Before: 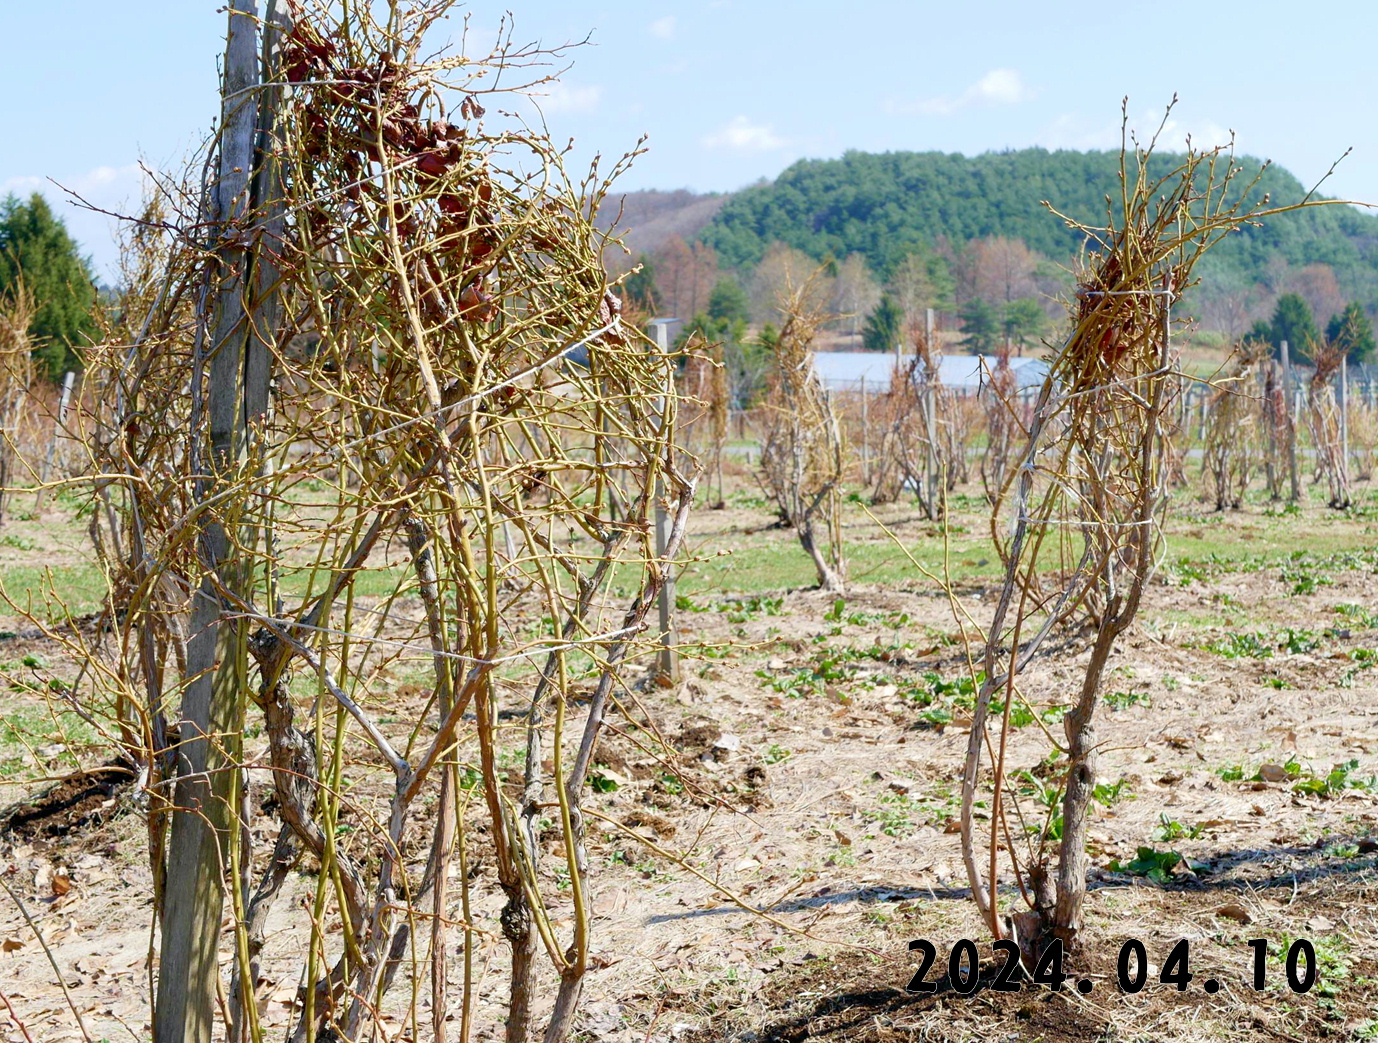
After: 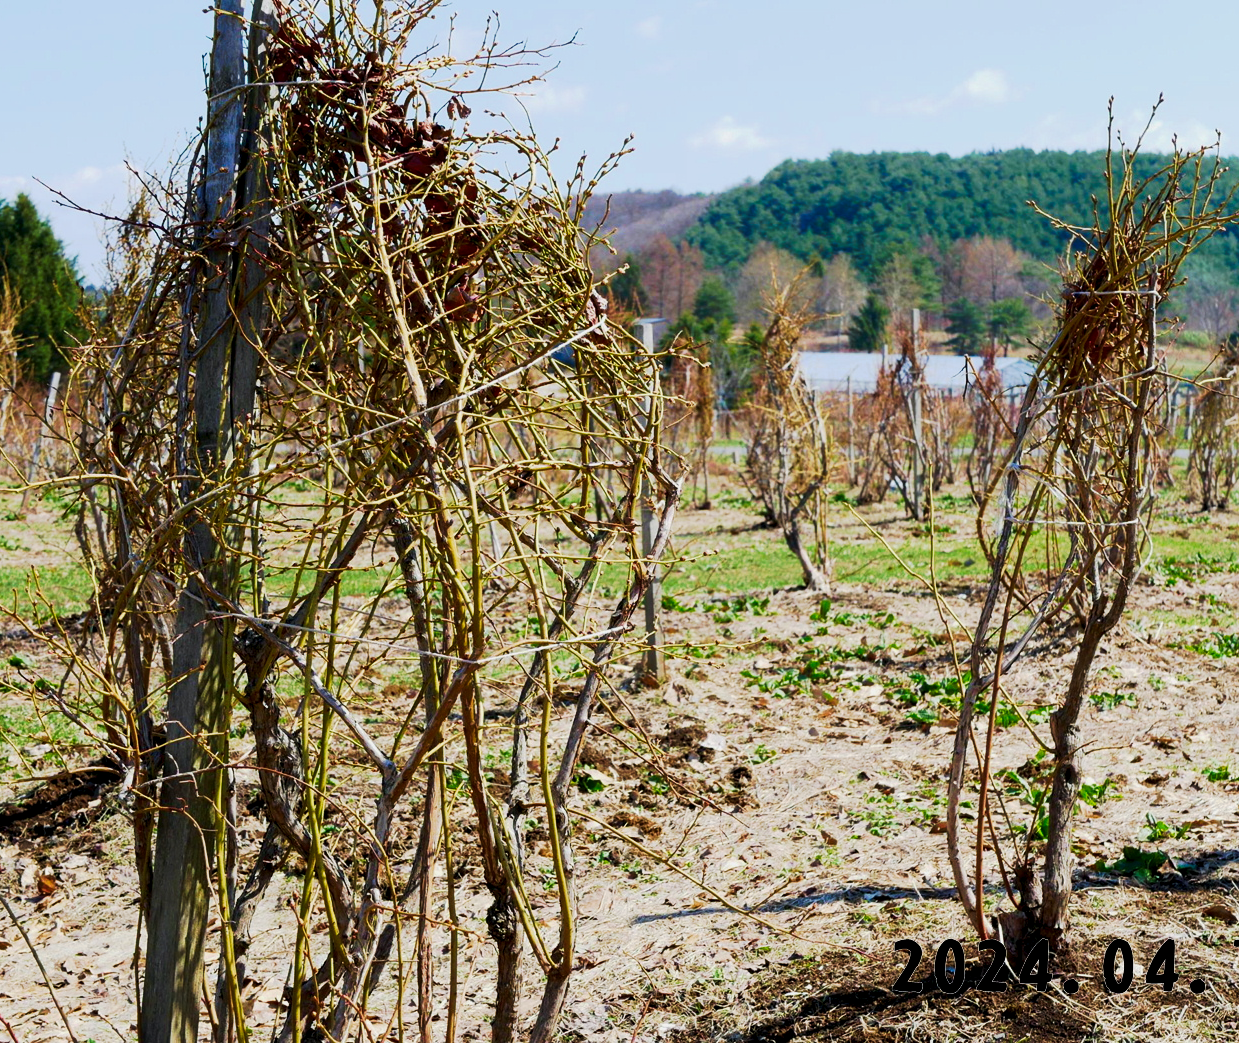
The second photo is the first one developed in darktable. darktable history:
crop and rotate: left 1.081%, right 8.936%
exposure: black level correction 0.009, exposure -0.162 EV, compensate highlight preservation false
tone curve: curves: ch0 [(0, 0) (0.003, 0.006) (0.011, 0.011) (0.025, 0.02) (0.044, 0.032) (0.069, 0.035) (0.1, 0.046) (0.136, 0.063) (0.177, 0.089) (0.224, 0.12) (0.277, 0.16) (0.335, 0.206) (0.399, 0.268) (0.468, 0.359) (0.543, 0.466) (0.623, 0.582) (0.709, 0.722) (0.801, 0.808) (0.898, 0.886) (1, 1)], preserve colors none
